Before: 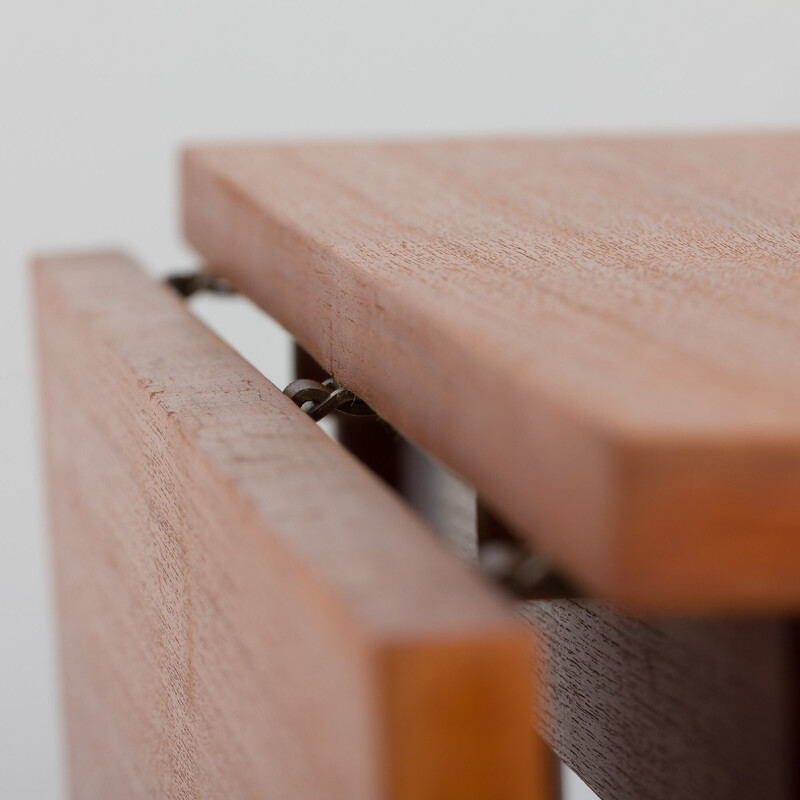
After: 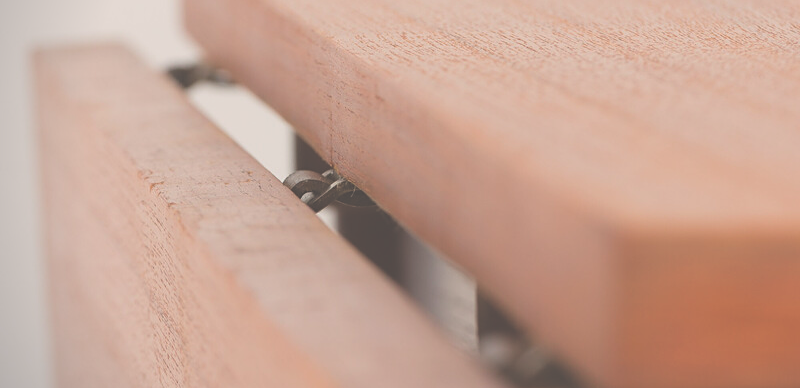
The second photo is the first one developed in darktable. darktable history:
crop and rotate: top 26.348%, bottom 25.065%
contrast brightness saturation: brightness 0.271
exposure: black level correction -0.025, exposure -0.12 EV, compensate highlight preservation false
vignetting: fall-off start 100.24%, center (0.216, -0.232)
color correction: highlights a* 3.63, highlights b* 5.15
sharpen: amount 0.208
